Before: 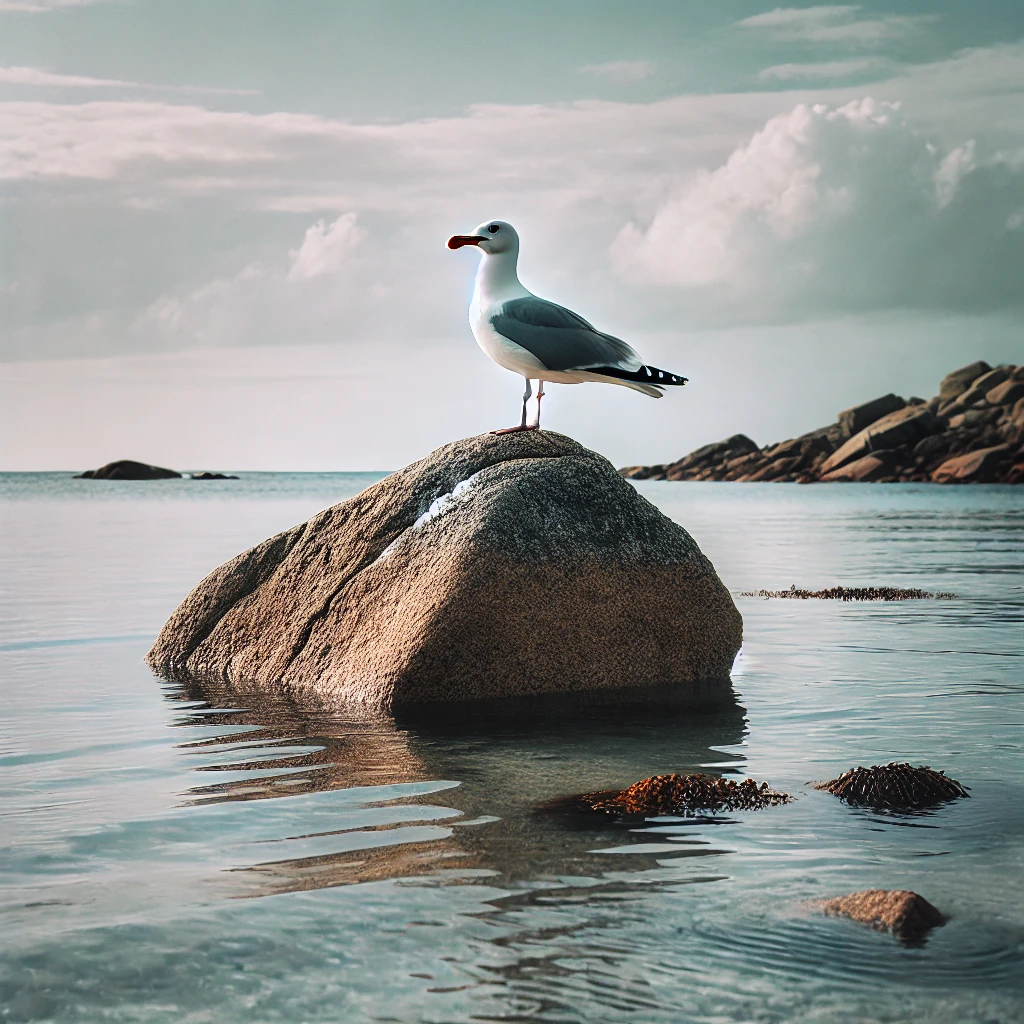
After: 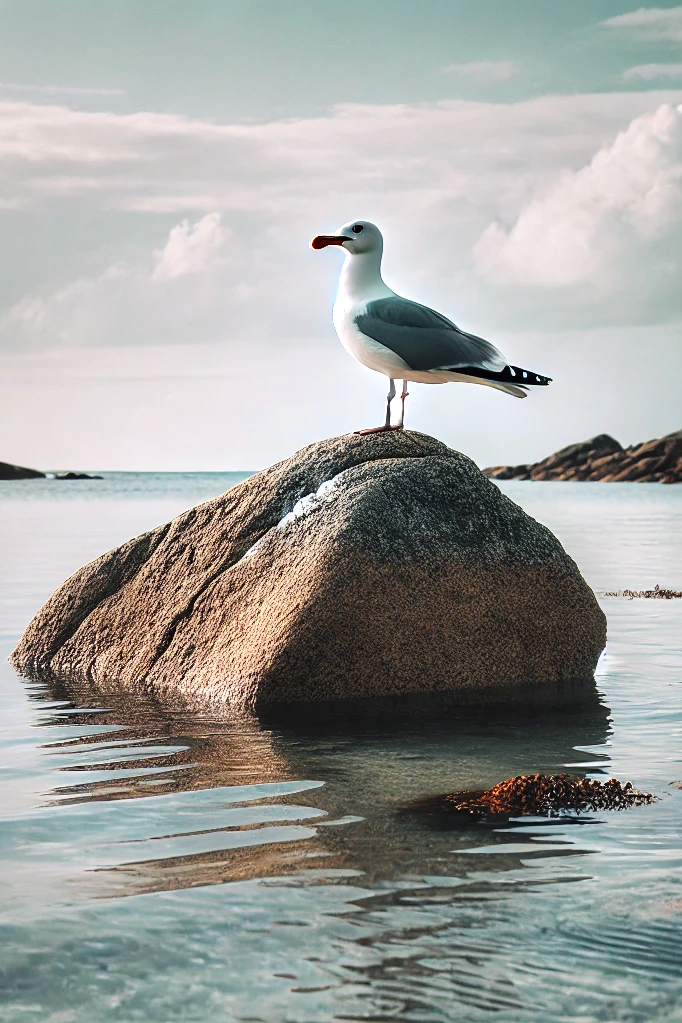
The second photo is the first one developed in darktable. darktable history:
exposure: exposure 0.207 EV, compensate highlight preservation false
crop and rotate: left 13.342%, right 19.991%
